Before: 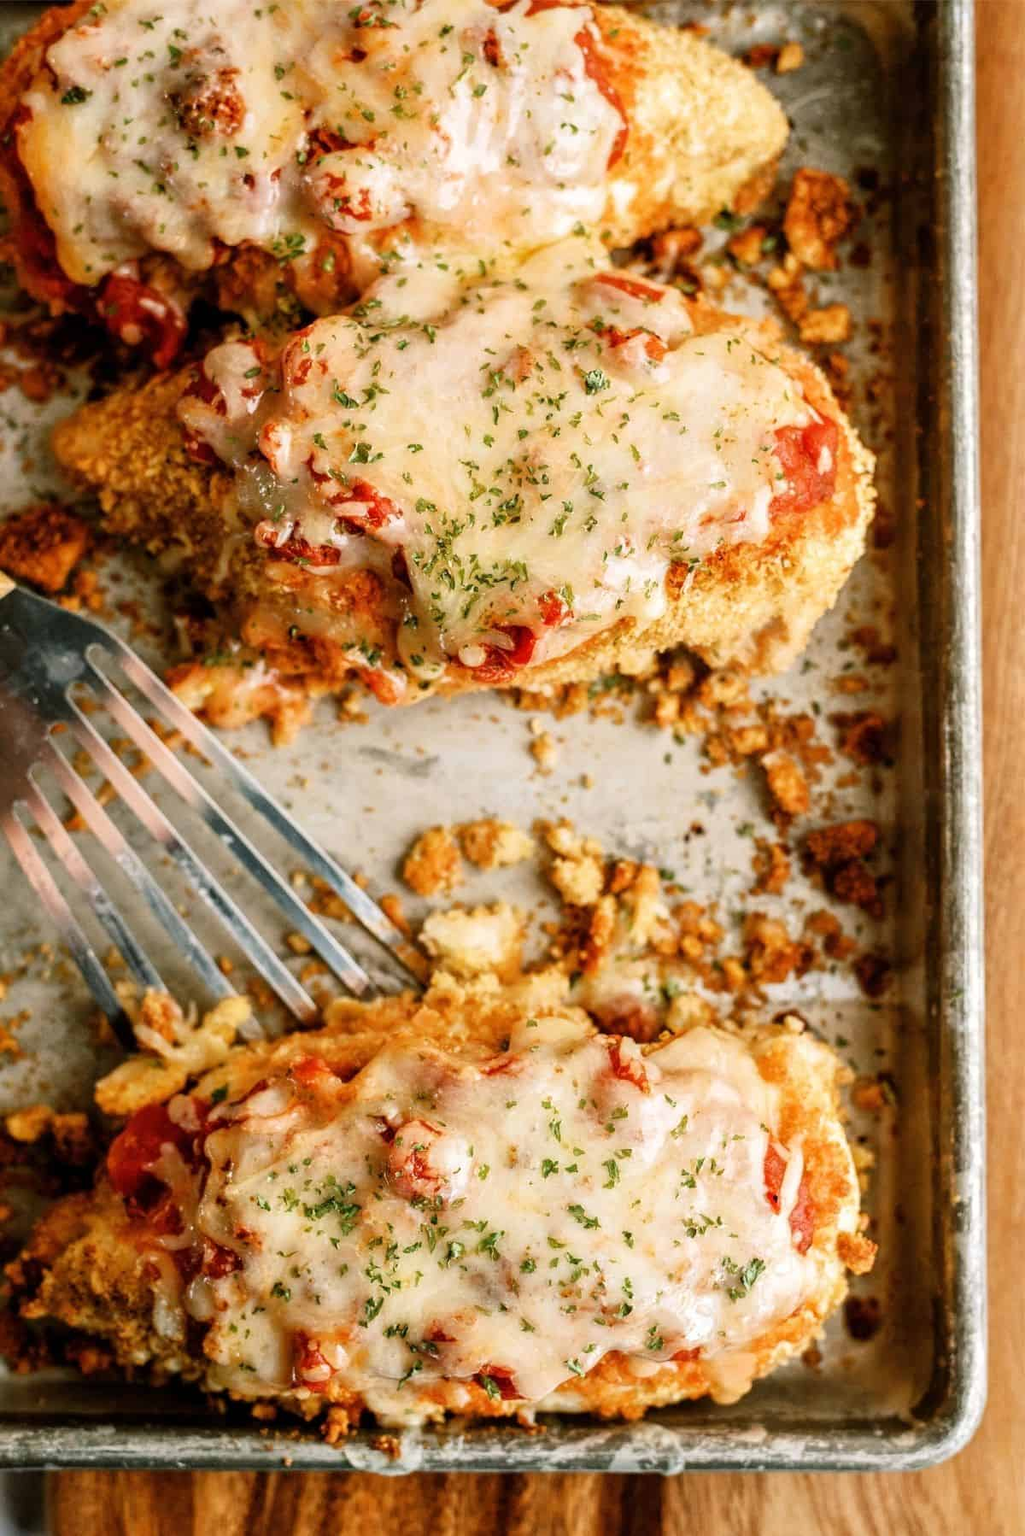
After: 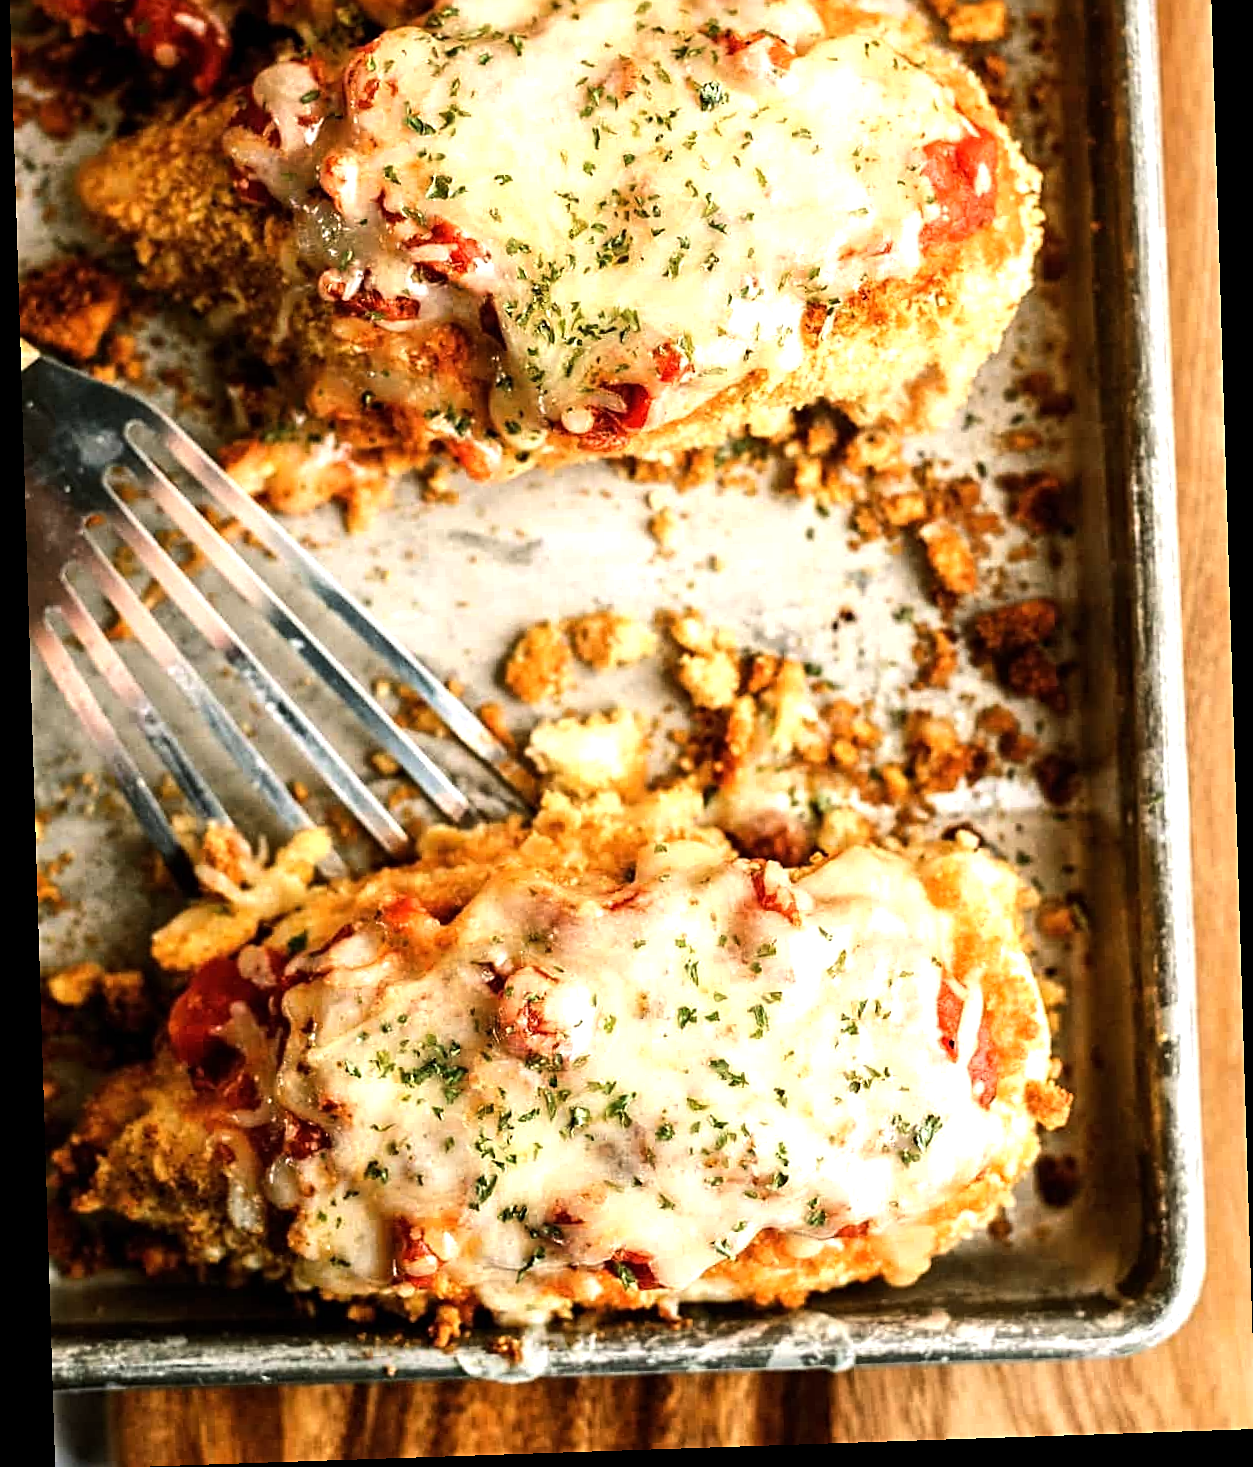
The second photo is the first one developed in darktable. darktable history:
tone equalizer: -8 EV -0.75 EV, -7 EV -0.7 EV, -6 EV -0.6 EV, -5 EV -0.4 EV, -3 EV 0.4 EV, -2 EV 0.6 EV, -1 EV 0.7 EV, +0 EV 0.75 EV, edges refinement/feathering 500, mask exposure compensation -1.57 EV, preserve details no
sharpen: on, module defaults
rotate and perspective: rotation -1.77°, lens shift (horizontal) 0.004, automatic cropping off
crop and rotate: top 19.998%
